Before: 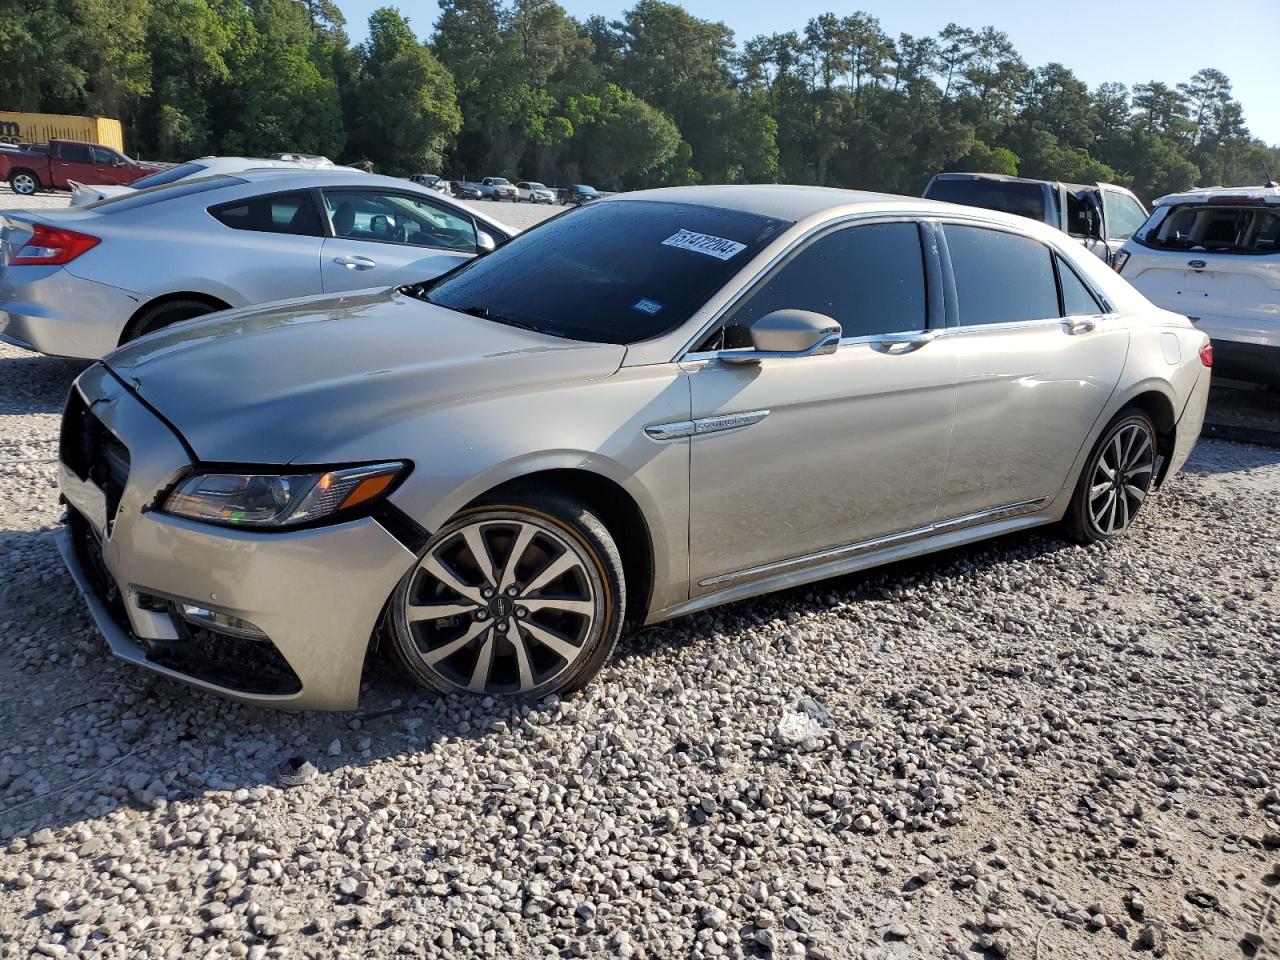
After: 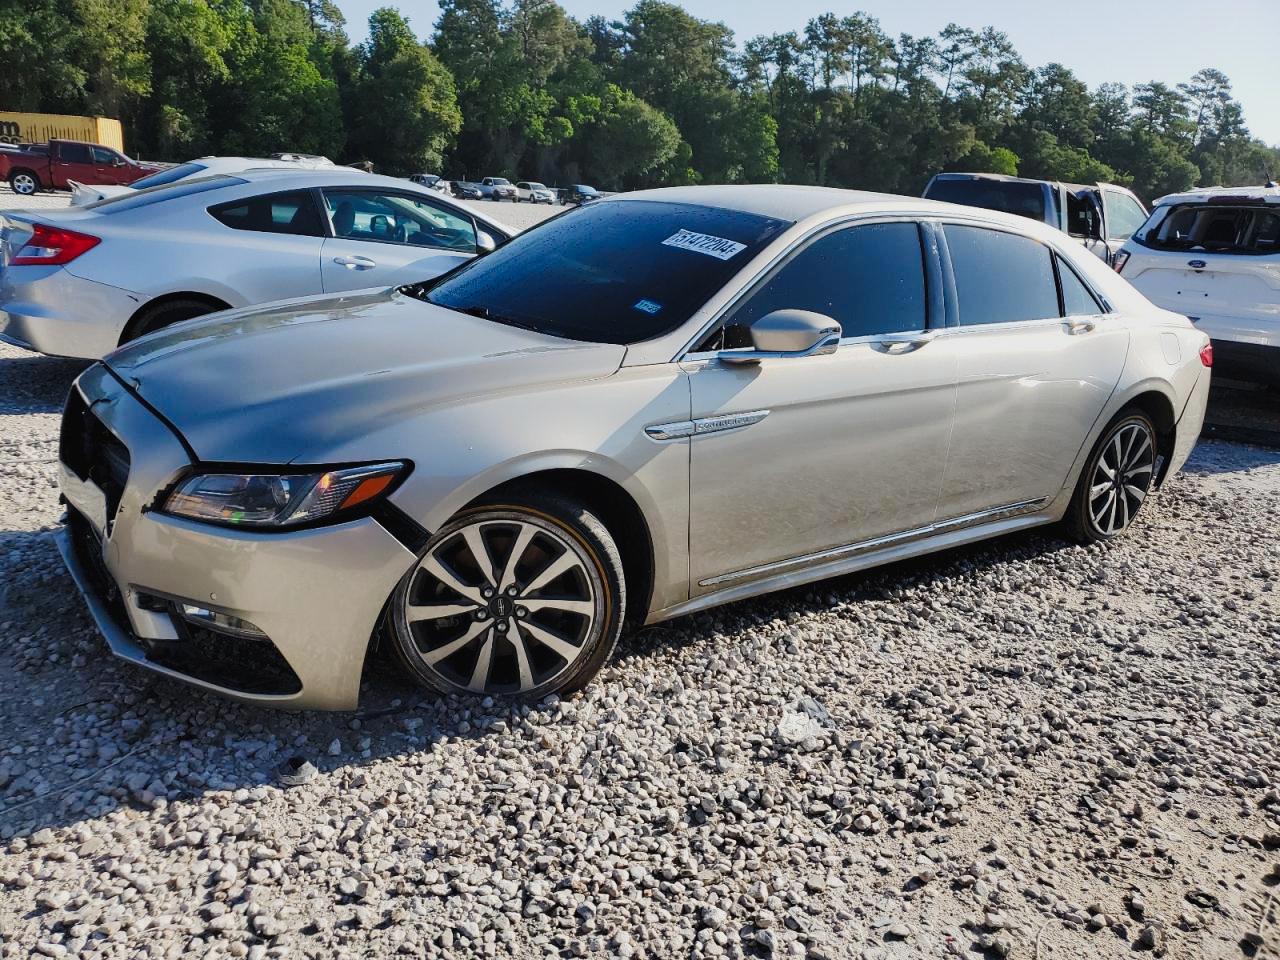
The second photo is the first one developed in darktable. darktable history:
tone curve: curves: ch0 [(0, 0.019) (0.204, 0.162) (0.491, 0.519) (0.748, 0.765) (1, 0.919)]; ch1 [(0, 0) (0.179, 0.173) (0.322, 0.32) (0.442, 0.447) (0.496, 0.504) (0.566, 0.585) (0.761, 0.803) (1, 1)]; ch2 [(0, 0) (0.434, 0.447) (0.483, 0.487) (0.555, 0.563) (0.697, 0.68) (1, 1)], preserve colors none
